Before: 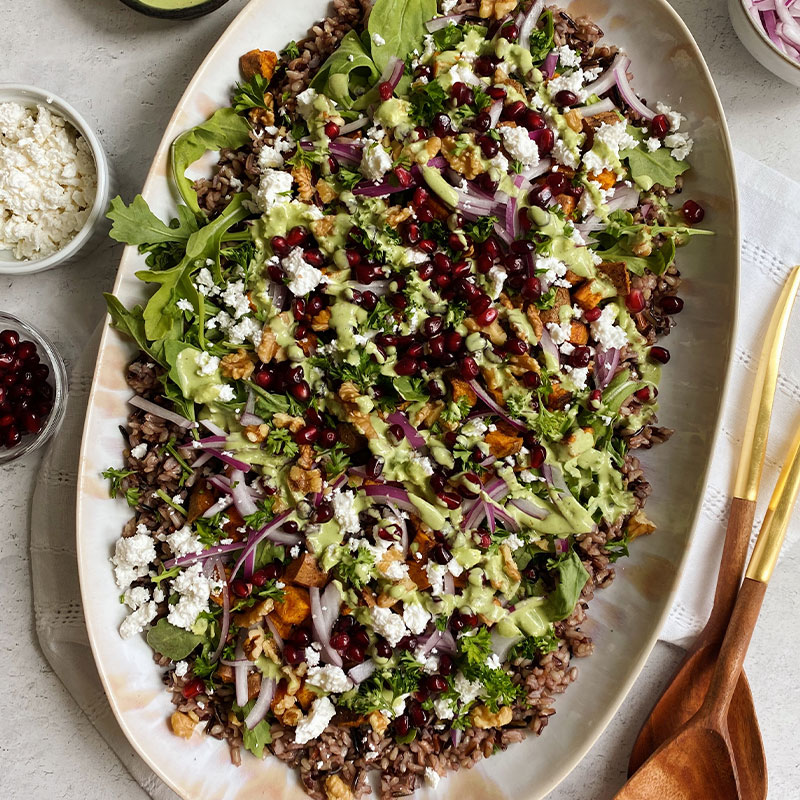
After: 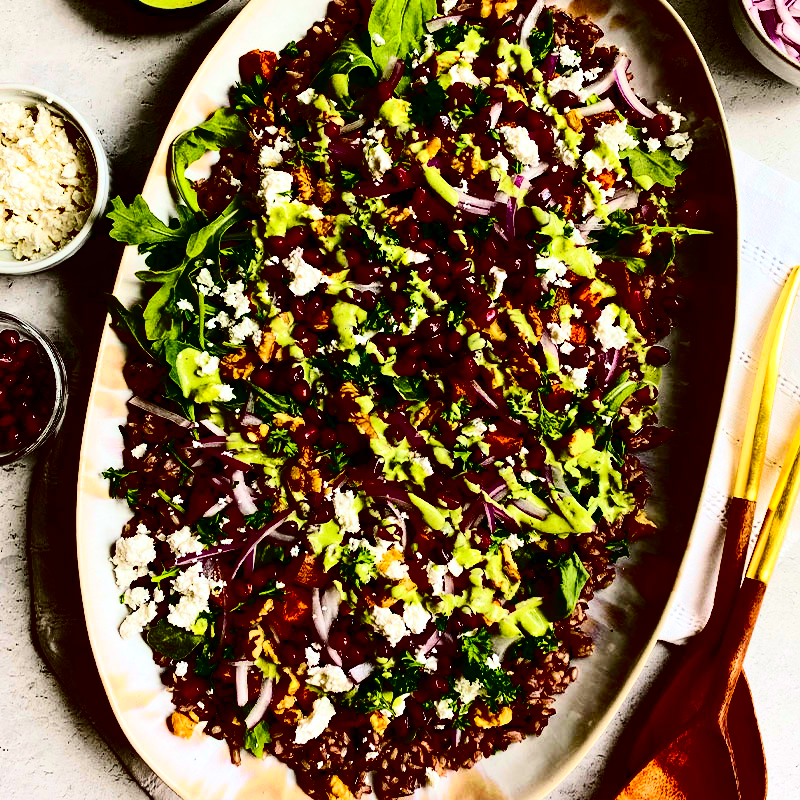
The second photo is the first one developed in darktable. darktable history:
contrast brightness saturation: contrast 0.751, brightness -0.984, saturation 1
exposure: exposure 0.16 EV, compensate highlight preservation false
